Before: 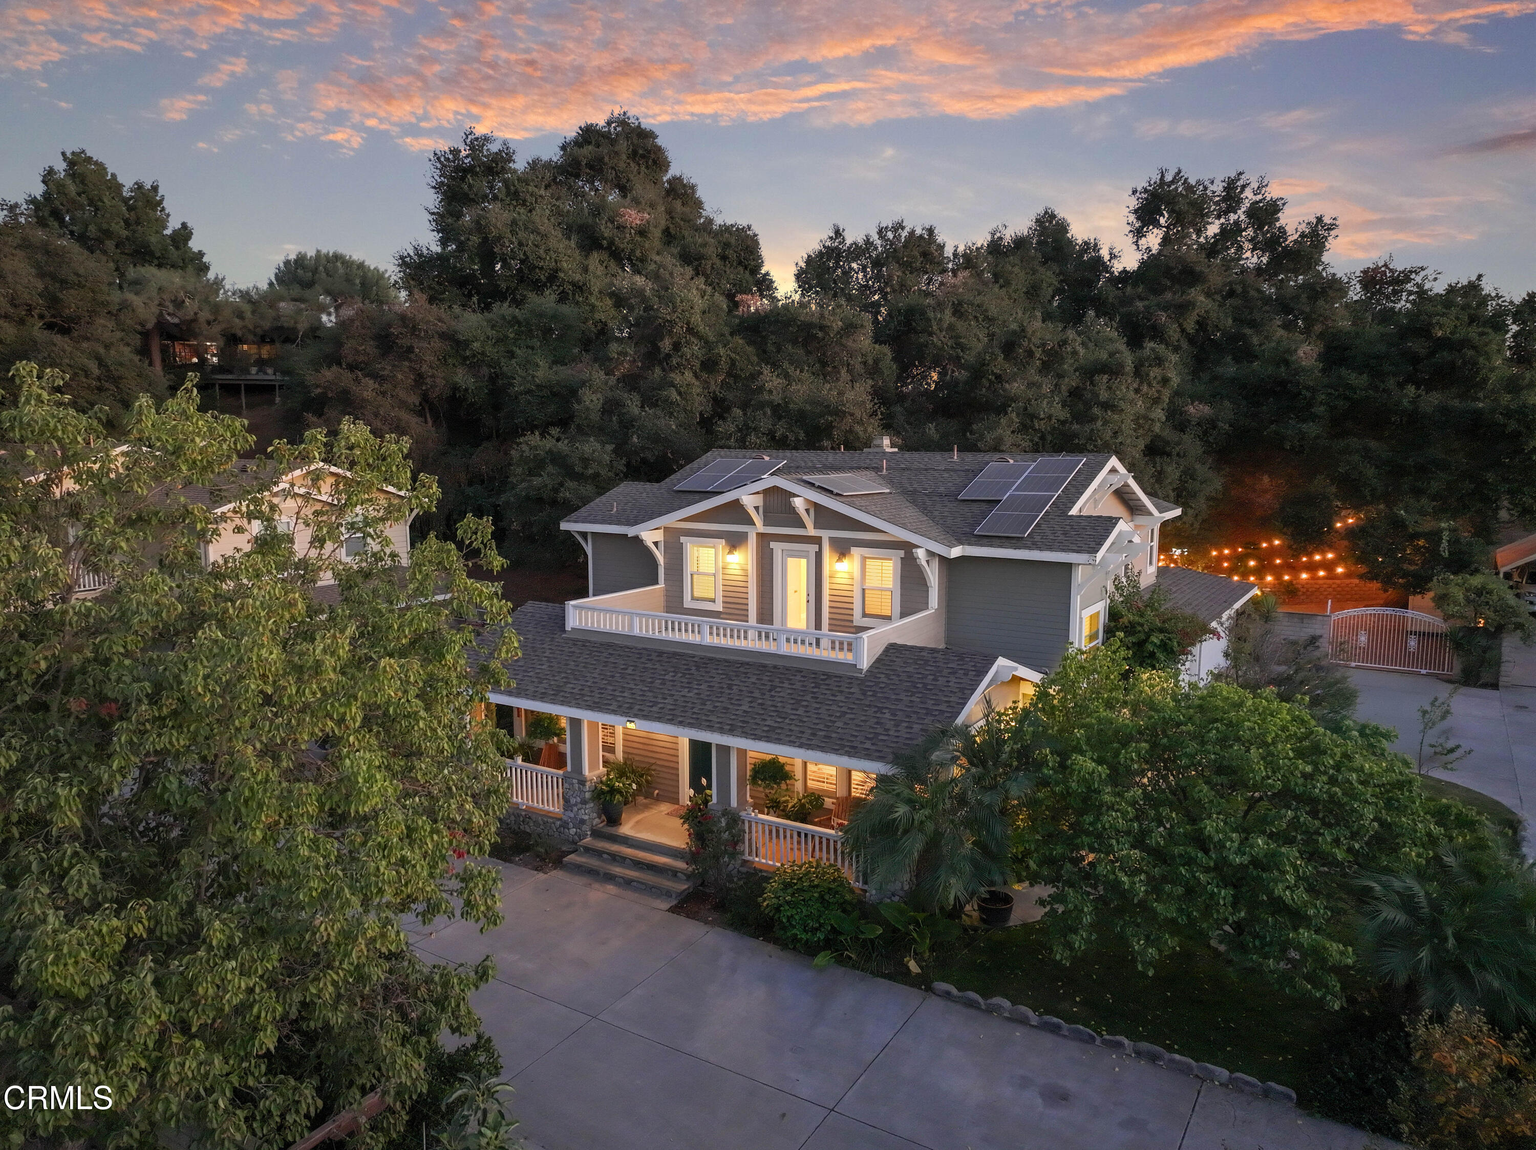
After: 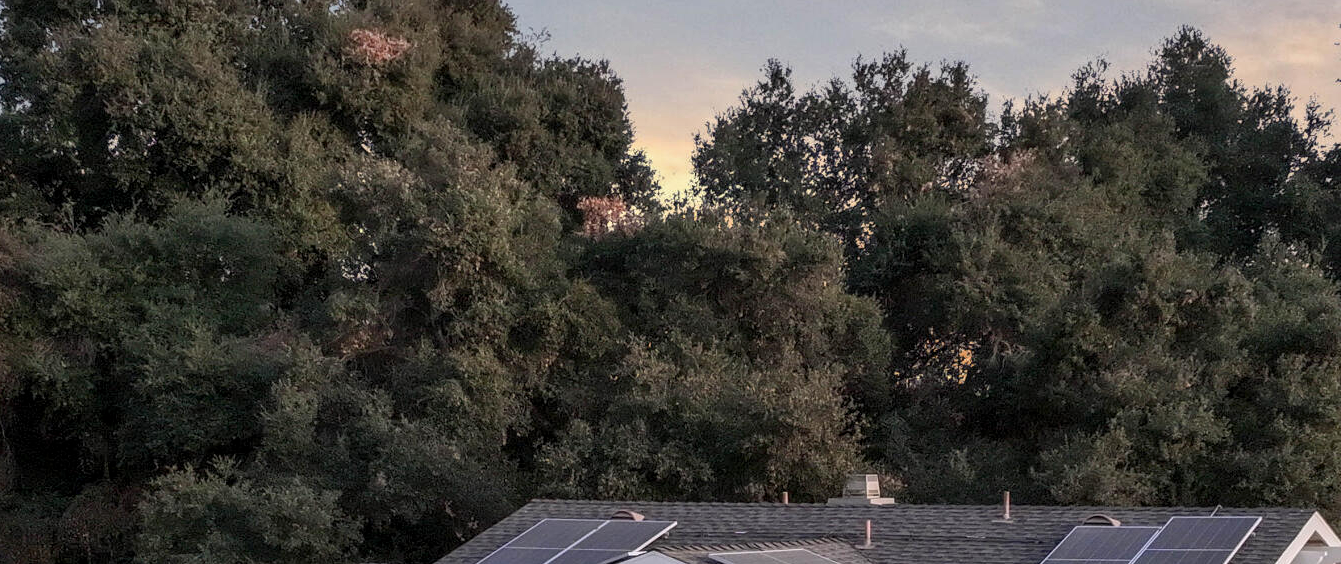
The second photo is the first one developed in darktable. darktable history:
crop: left 28.64%, top 16.832%, right 26.637%, bottom 58.055%
local contrast: on, module defaults
